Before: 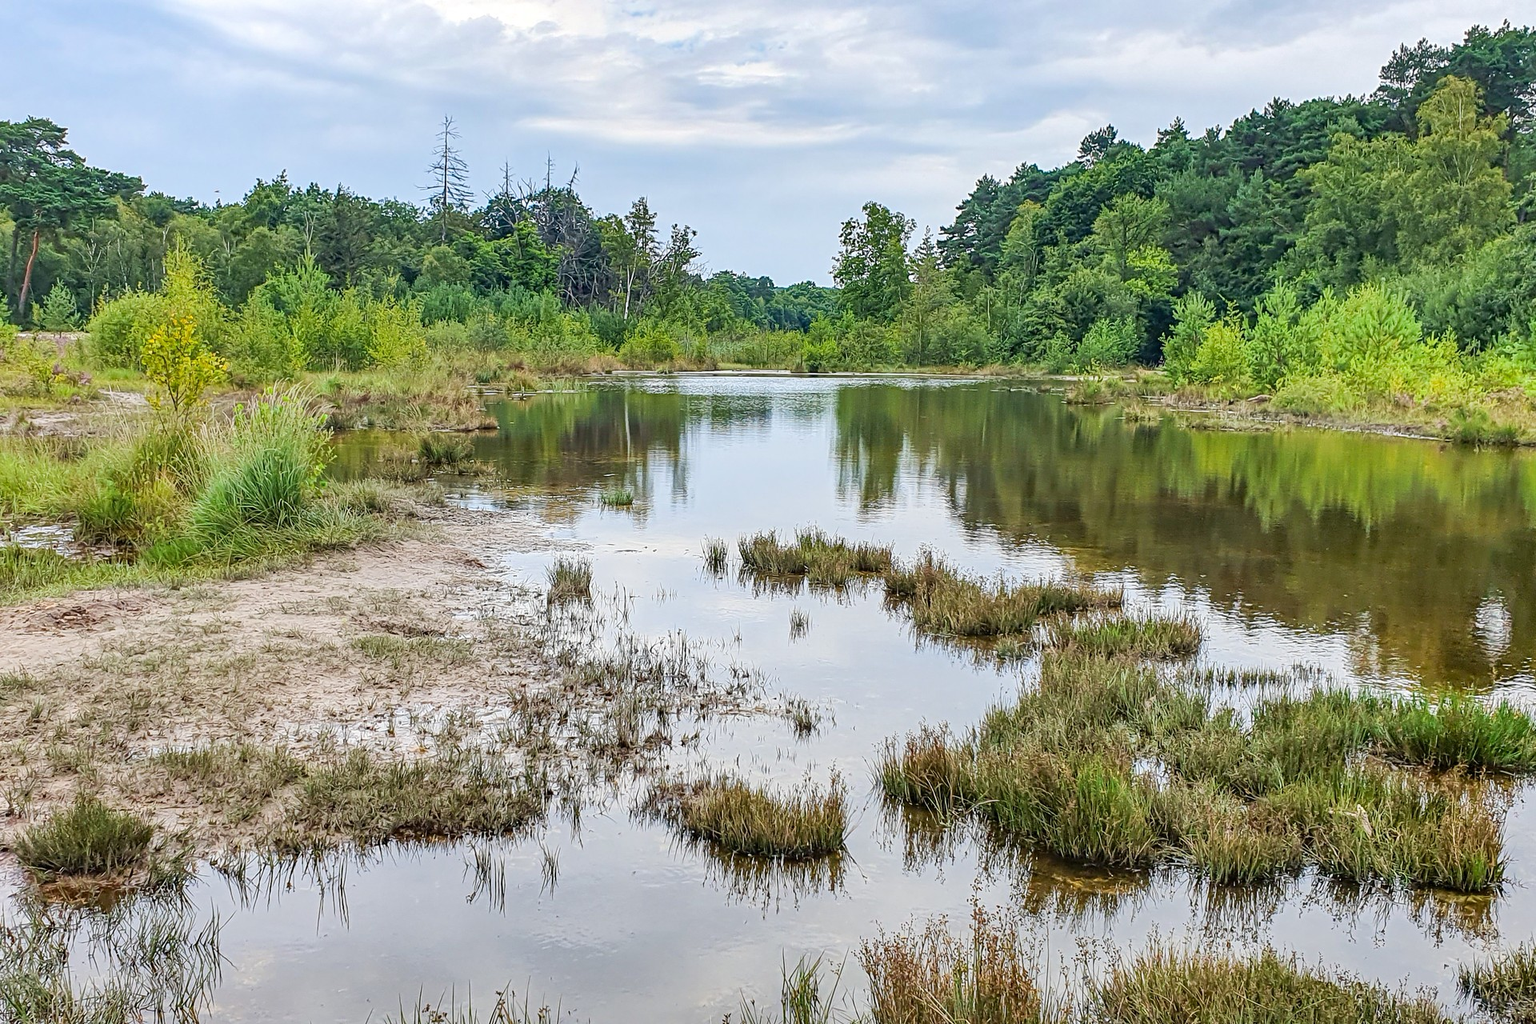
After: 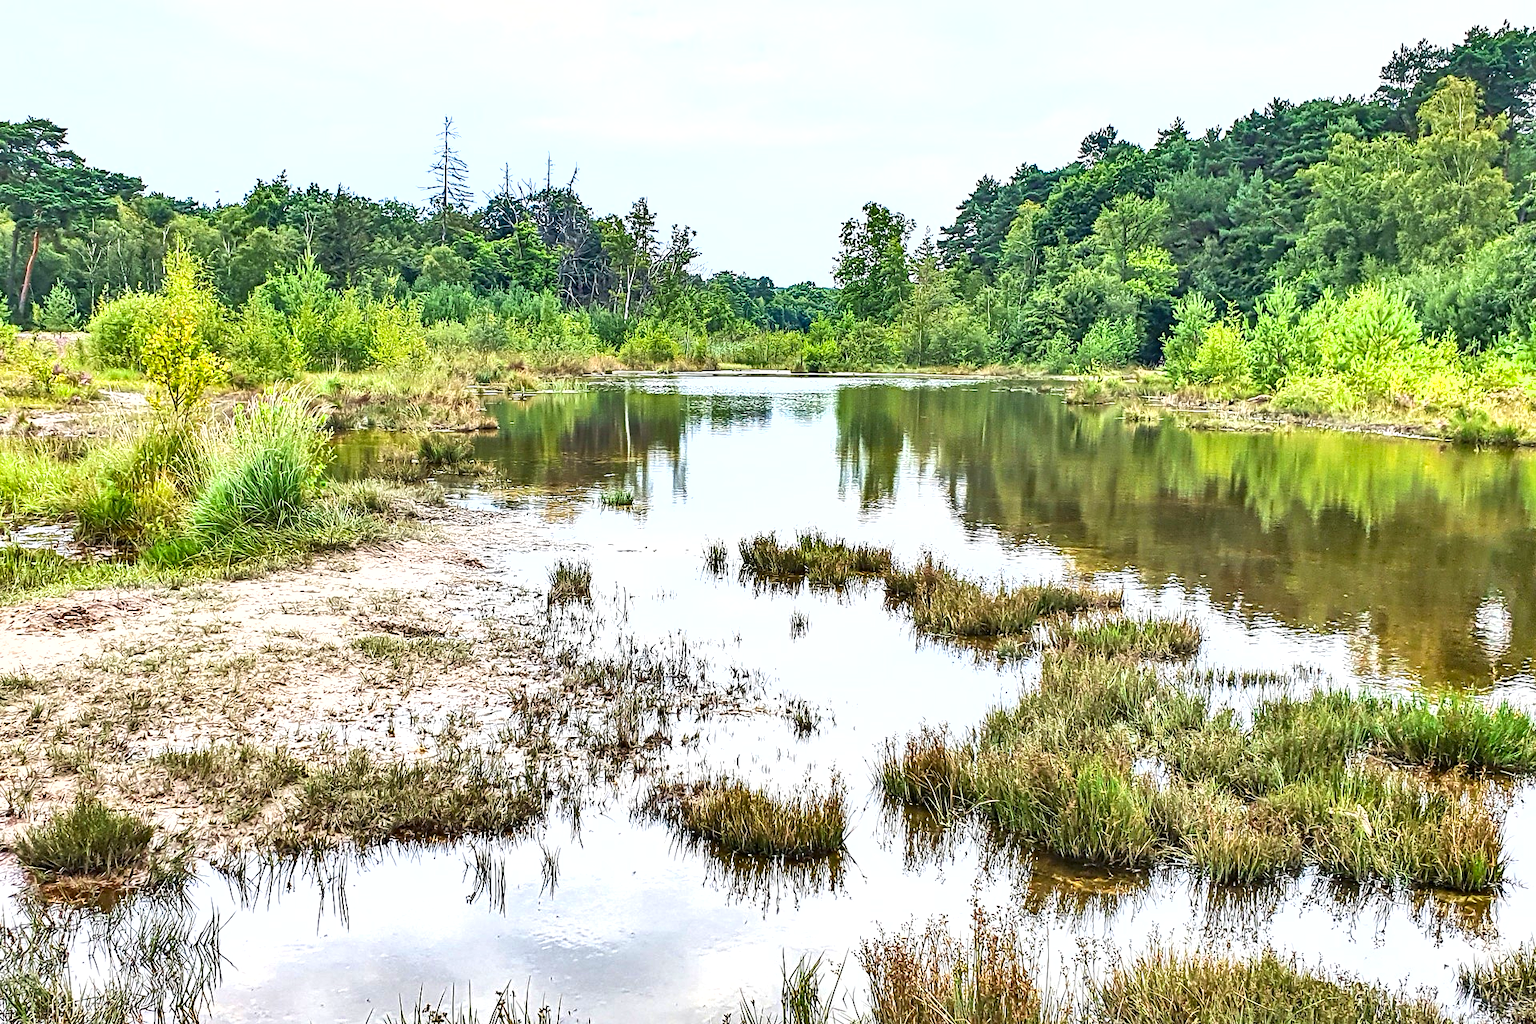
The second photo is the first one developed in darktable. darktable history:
shadows and highlights: low approximation 0.01, soften with gaussian
exposure: black level correction 0, exposure 1 EV, compensate highlight preservation false
local contrast: mode bilateral grid, contrast 20, coarseness 50, detail 120%, midtone range 0.2
